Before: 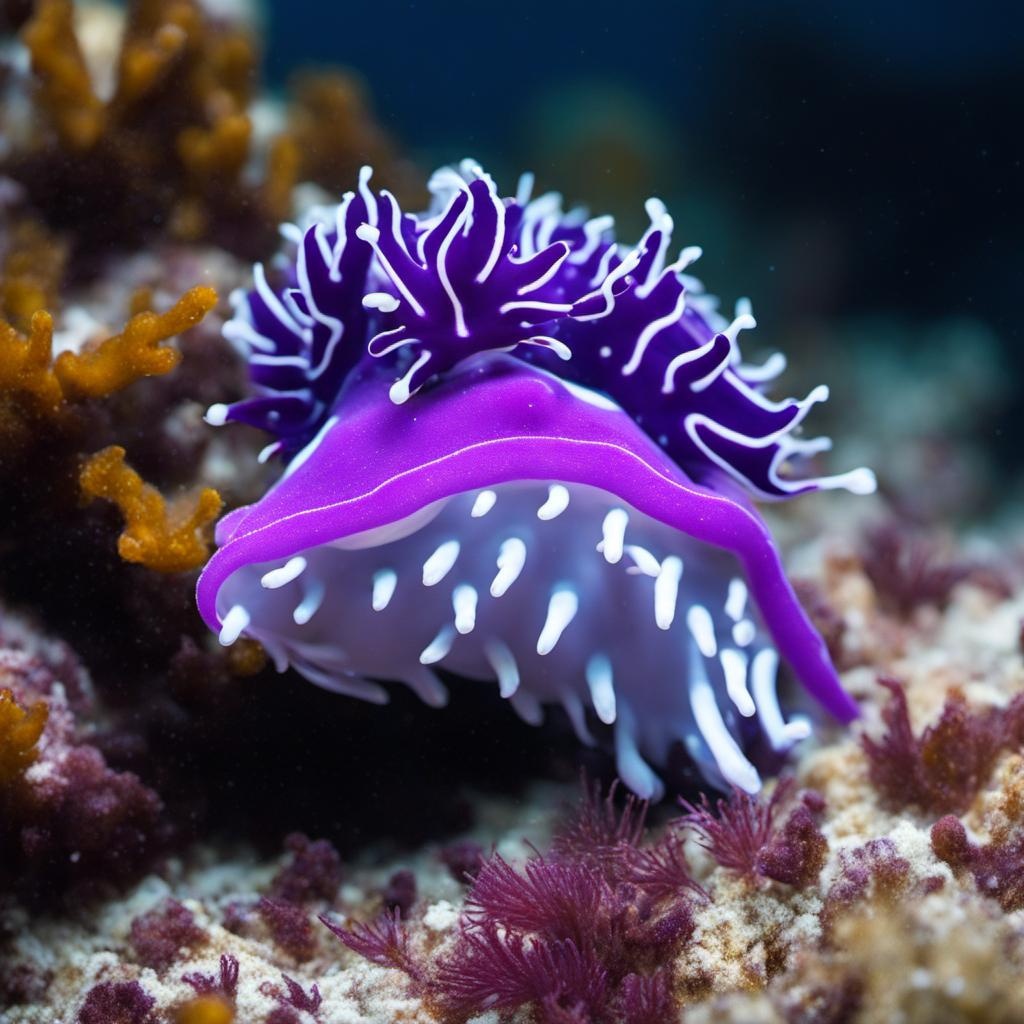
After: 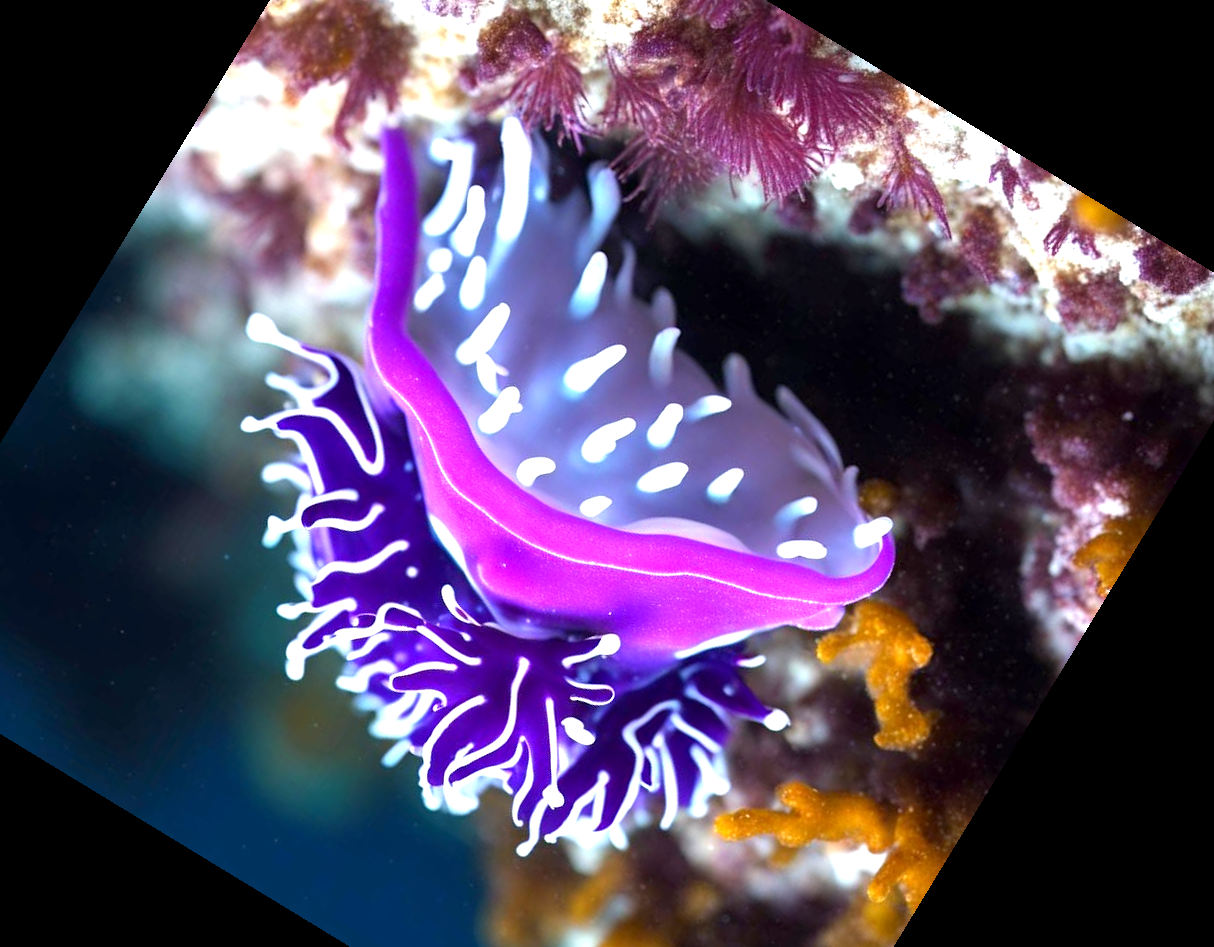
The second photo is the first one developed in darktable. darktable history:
exposure: black level correction 0.001, exposure 1.116 EV, compensate highlight preservation false
crop and rotate: angle 148.68°, left 9.111%, top 15.603%, right 4.588%, bottom 17.041%
